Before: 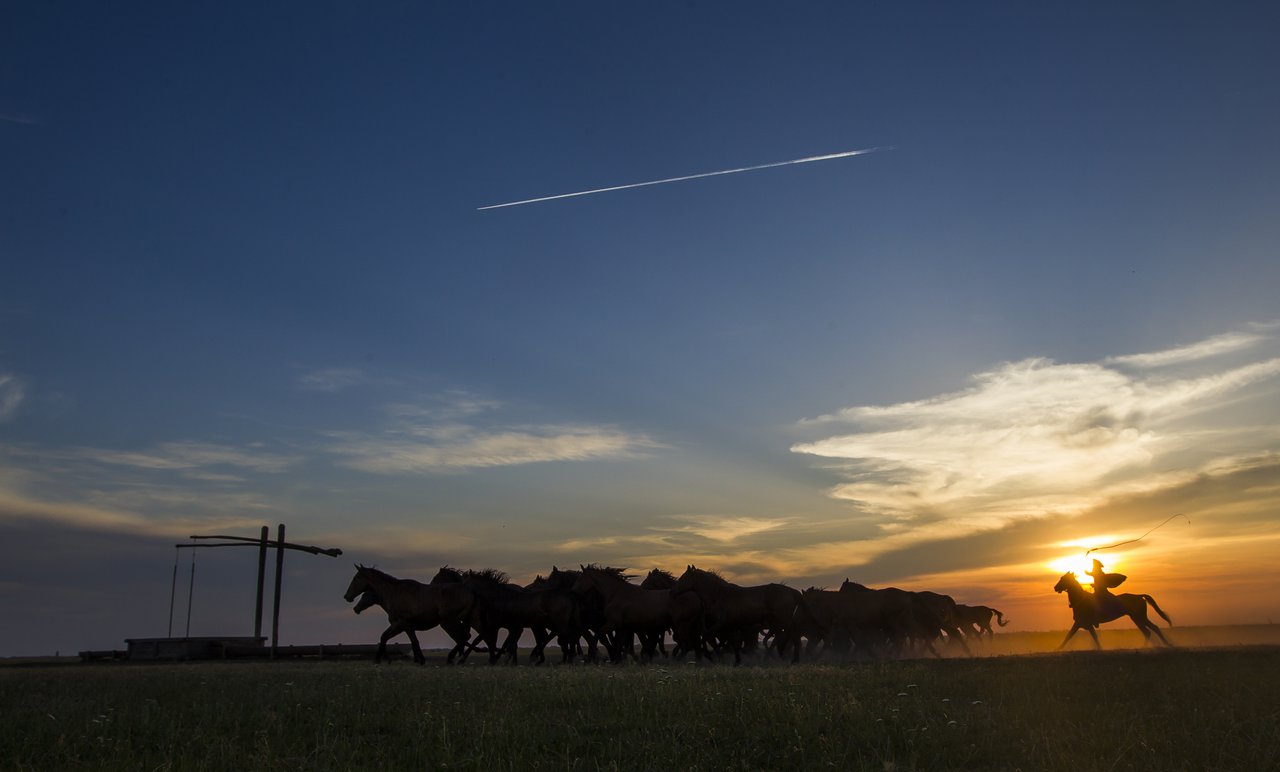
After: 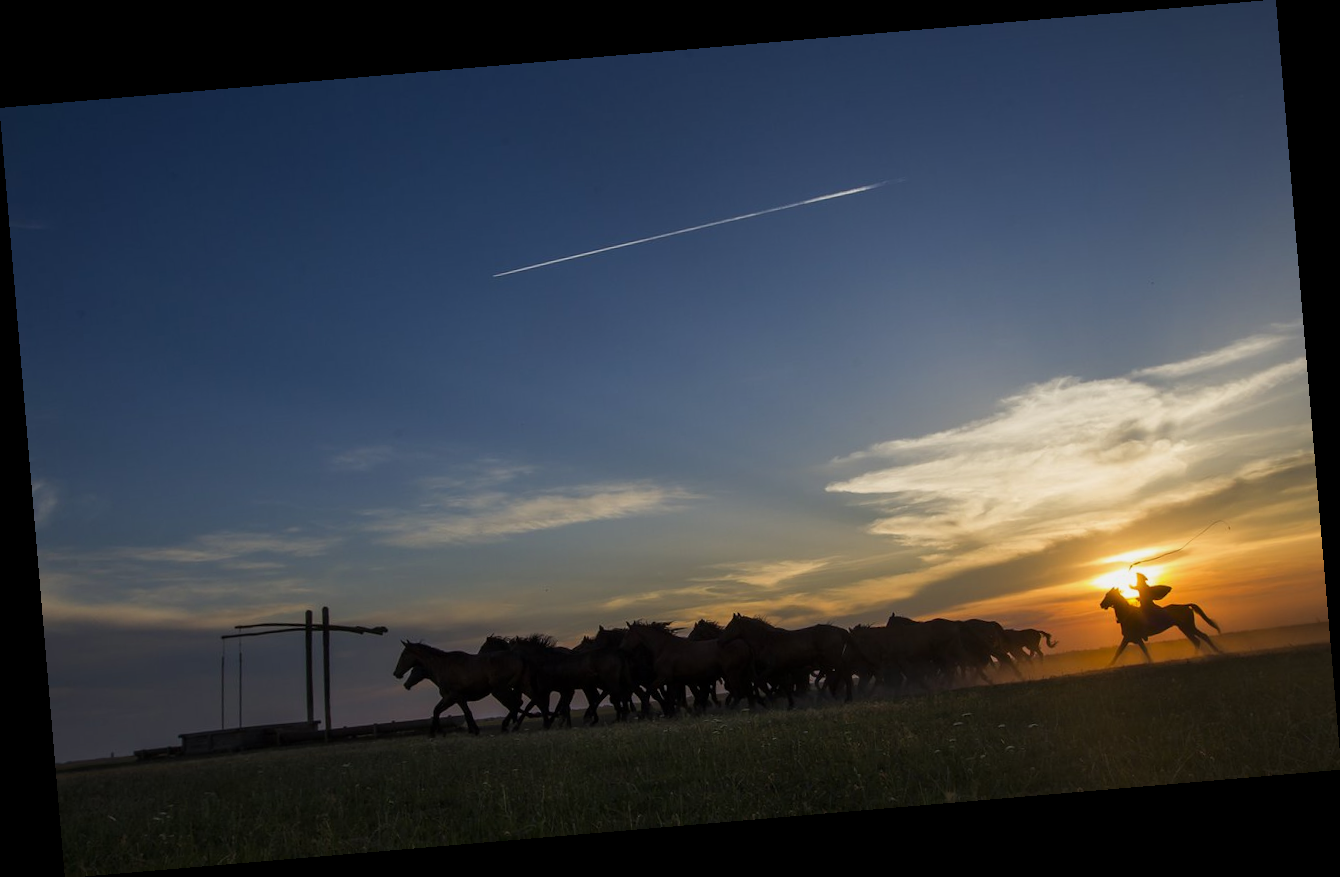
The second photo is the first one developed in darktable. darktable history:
exposure: exposure -0.157 EV, compensate highlight preservation false
rotate and perspective: rotation -4.86°, automatic cropping off
